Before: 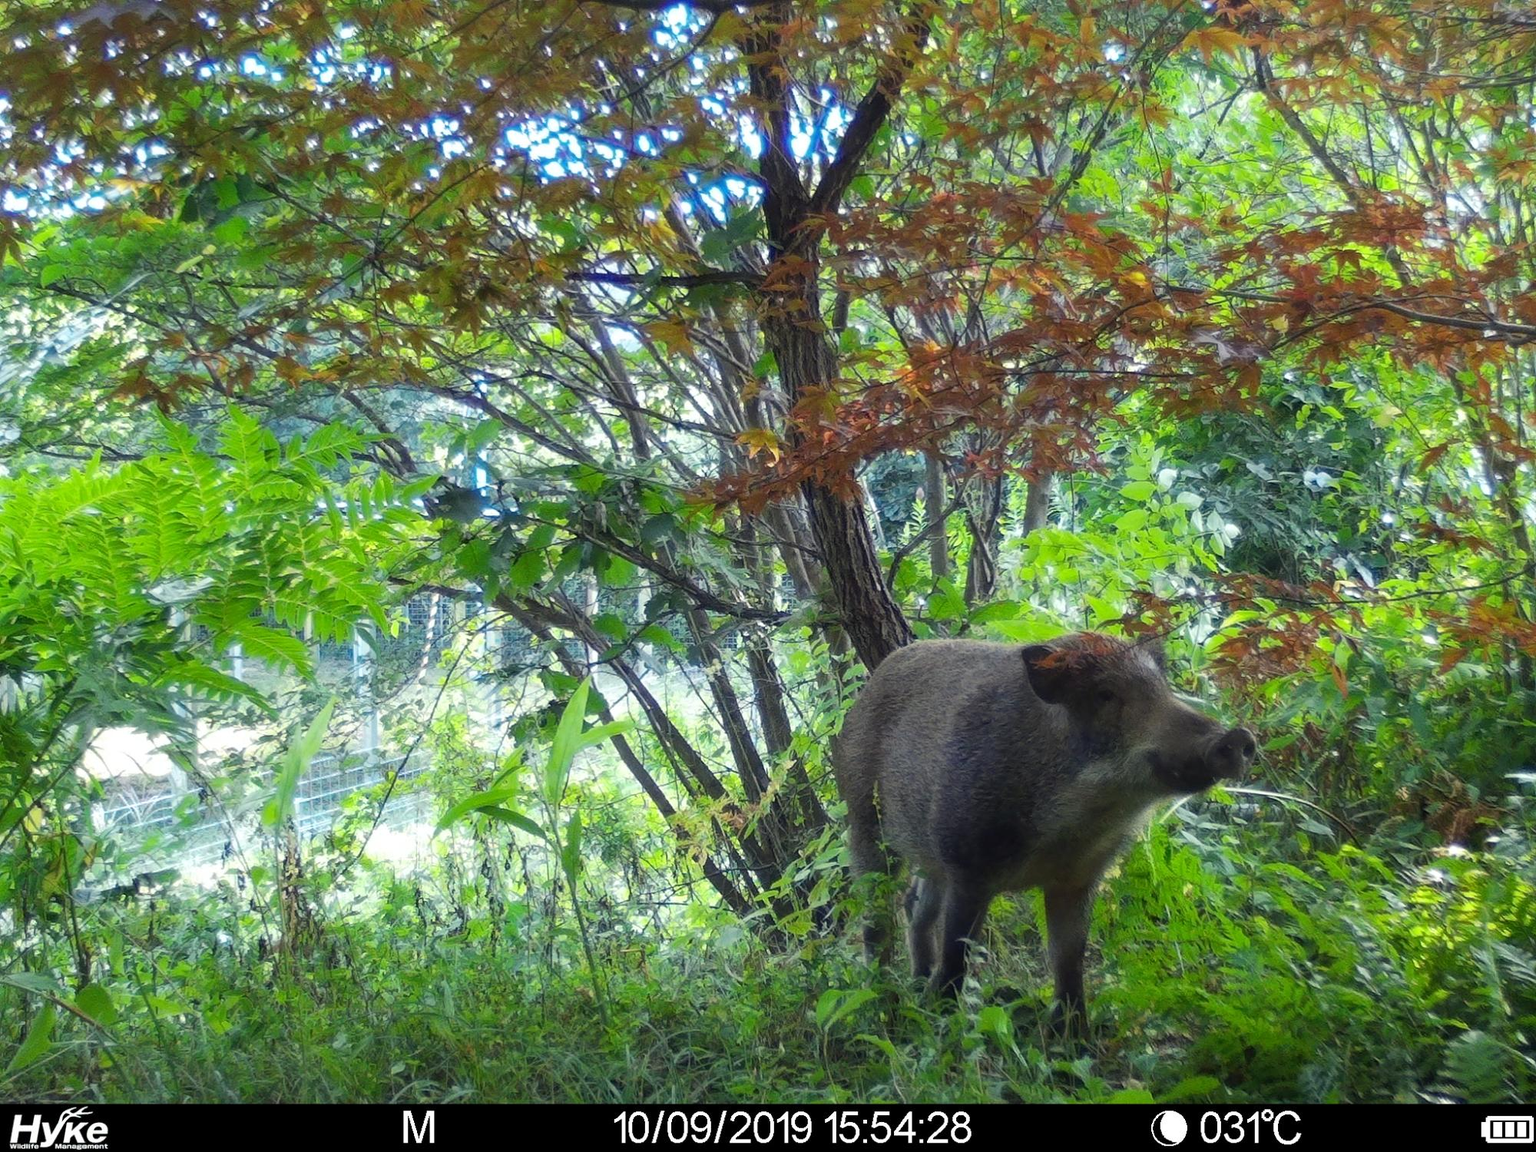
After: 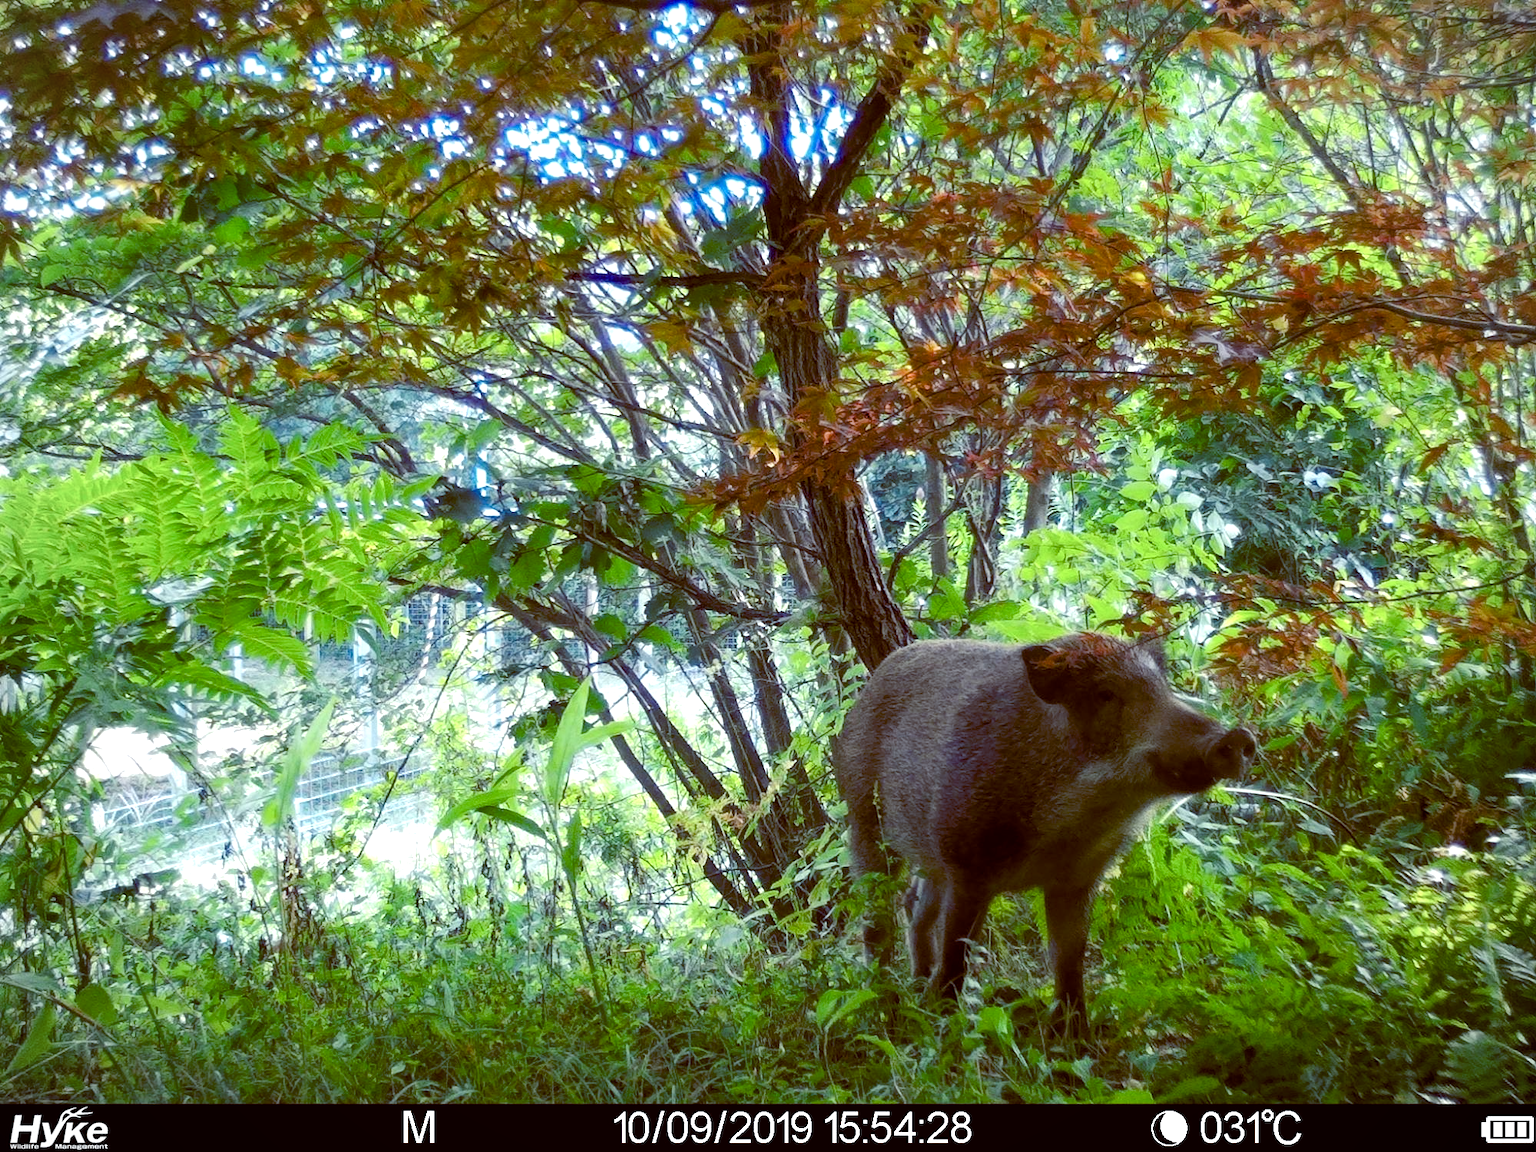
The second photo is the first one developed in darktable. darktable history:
color balance: lift [1, 1.015, 1.004, 0.985], gamma [1, 0.958, 0.971, 1.042], gain [1, 0.956, 0.977, 1.044]
vignetting: fall-off radius 93.87%
tone equalizer: -8 EV -0.417 EV, -7 EV -0.389 EV, -6 EV -0.333 EV, -5 EV -0.222 EV, -3 EV 0.222 EV, -2 EV 0.333 EV, -1 EV 0.389 EV, +0 EV 0.417 EV, edges refinement/feathering 500, mask exposure compensation -1.57 EV, preserve details no
color balance rgb: perceptual saturation grading › global saturation 20%, perceptual saturation grading › highlights -25%, perceptual saturation grading › shadows 50%, global vibrance -25%
